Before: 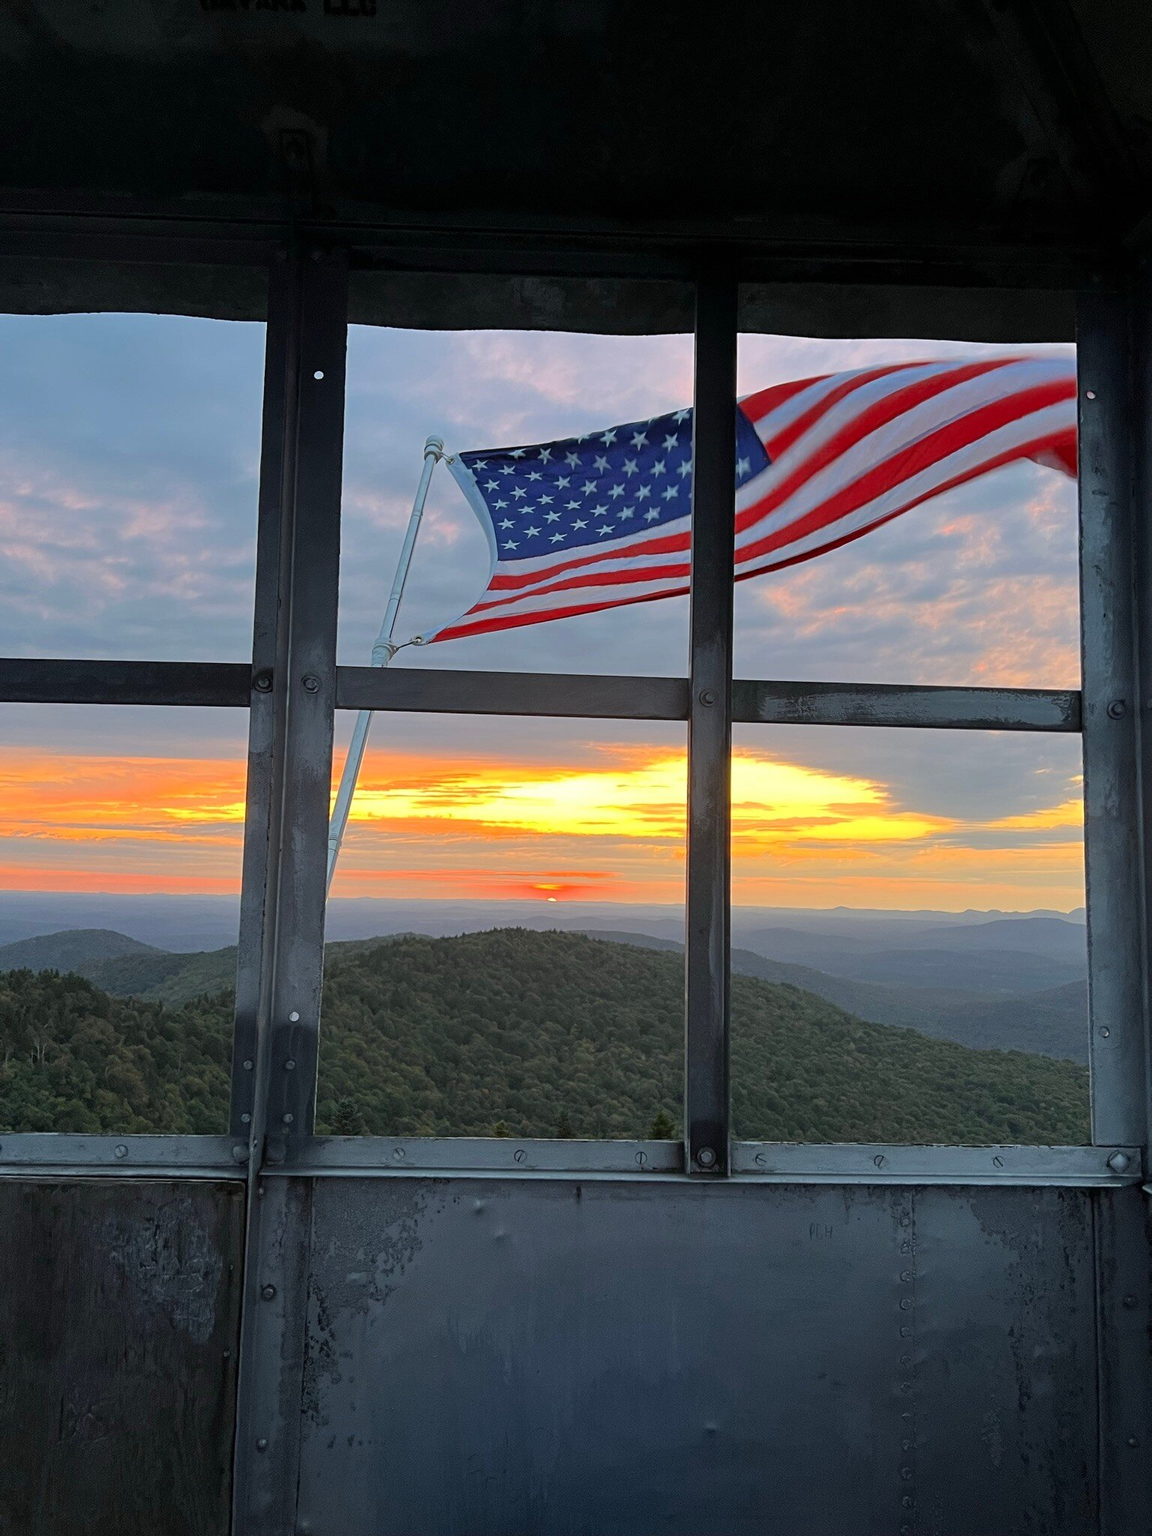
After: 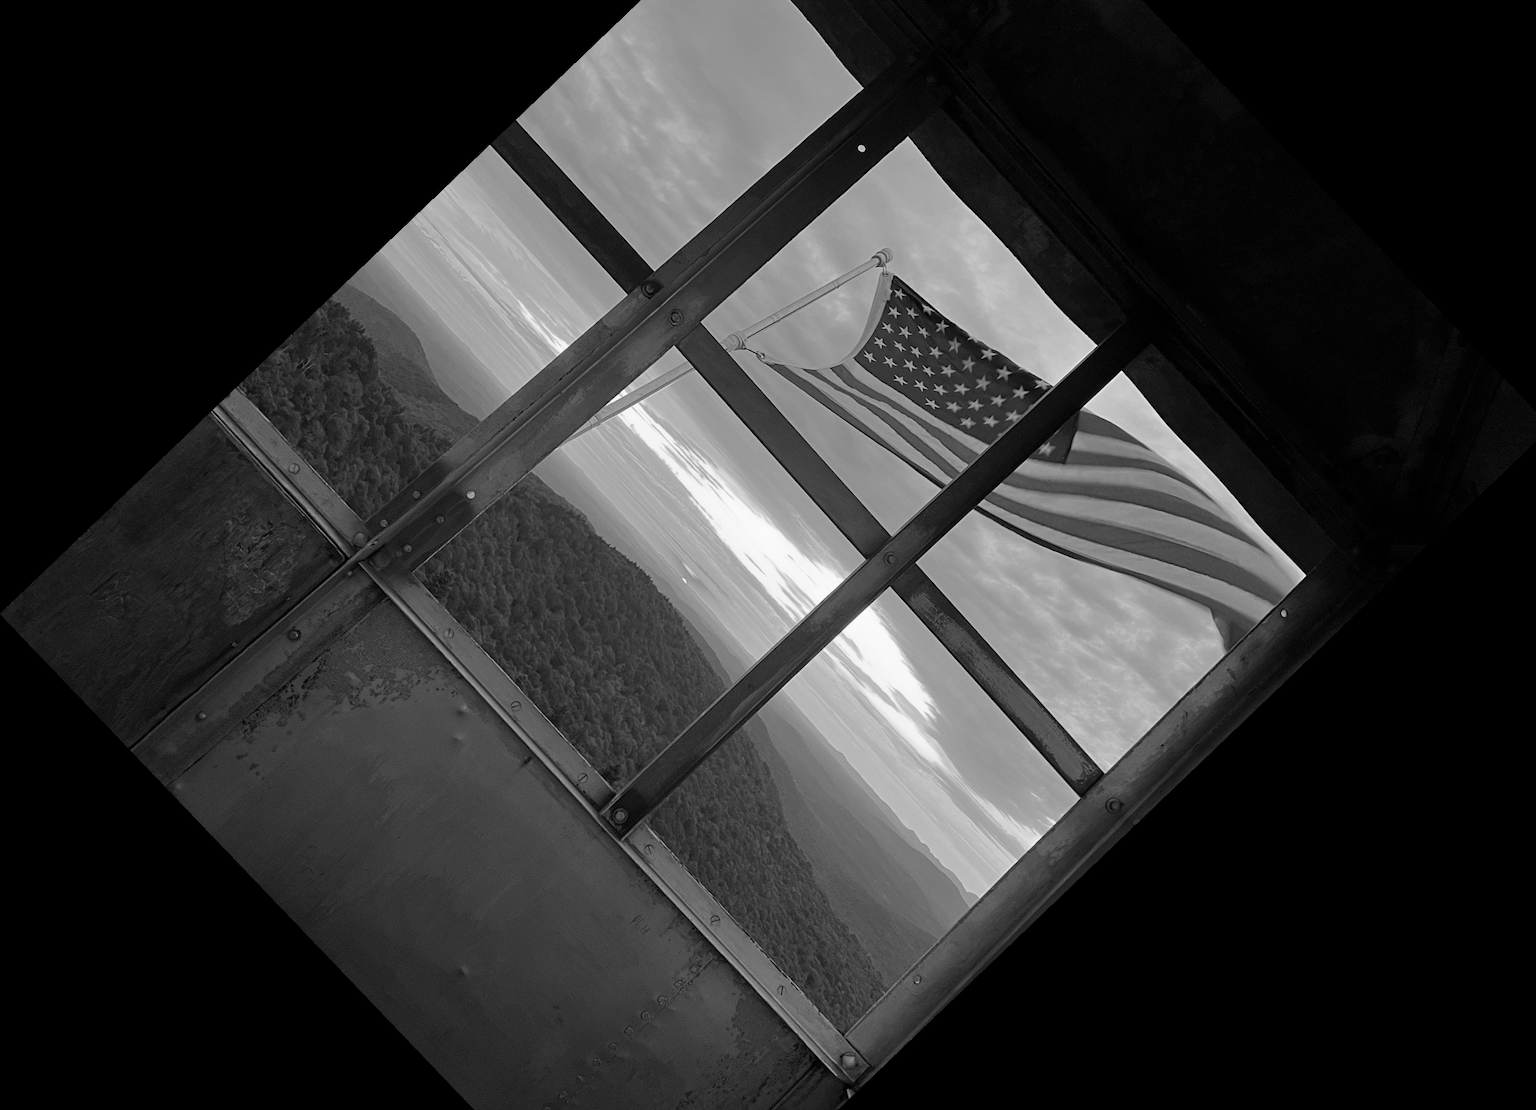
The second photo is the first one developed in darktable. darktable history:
crop and rotate: angle -46.26°, top 16.234%, right 0.912%, bottom 11.704%
monochrome: on, module defaults
